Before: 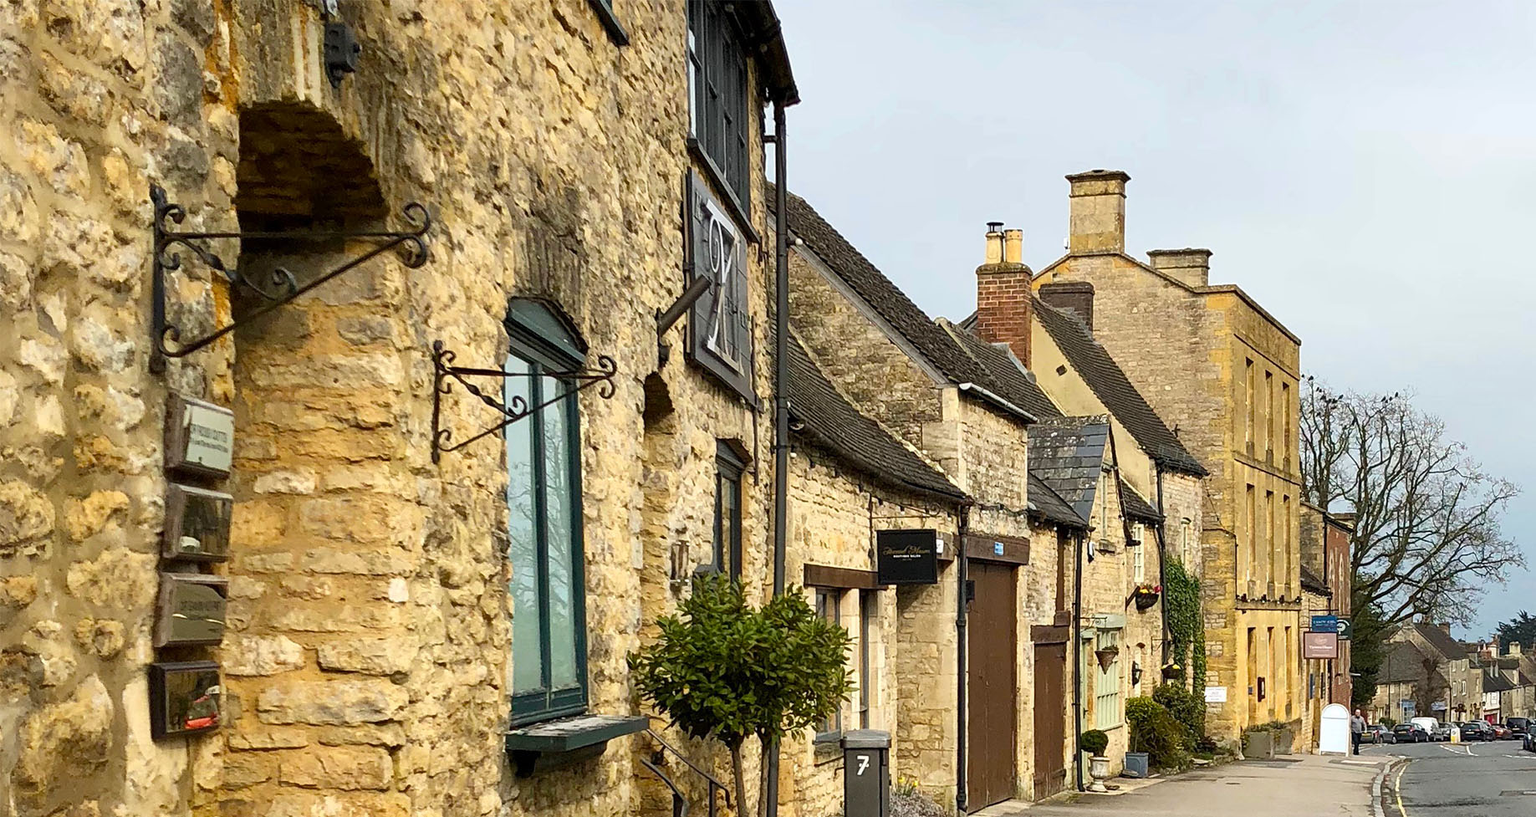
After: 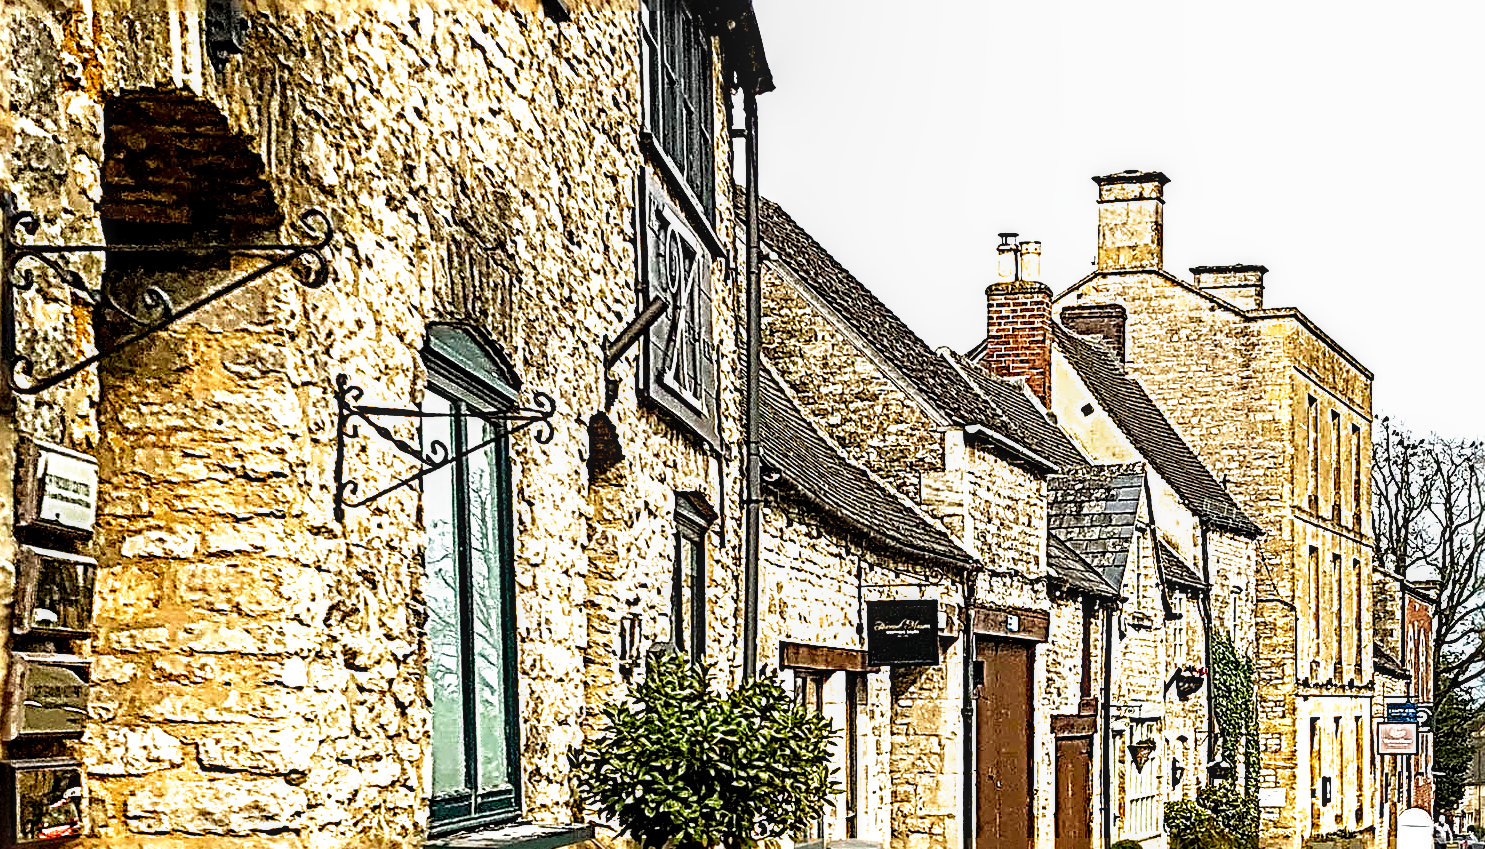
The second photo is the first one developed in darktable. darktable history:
exposure: exposure 0.6 EV, compensate highlight preservation false
contrast brightness saturation: contrast -0.02, brightness -0.01, saturation 0.03
crop: left 9.929%, top 3.475%, right 9.188%, bottom 9.529%
local contrast: detail 150%
white balance: red 1.029, blue 0.92
color calibration: illuminant as shot in camera, x 0.358, y 0.373, temperature 4628.91 K
filmic rgb: black relative exposure -8.7 EV, white relative exposure 2.7 EV, threshold 3 EV, target black luminance 0%, hardness 6.25, latitude 76.53%, contrast 1.326, shadows ↔ highlights balance -0.349%, preserve chrominance no, color science v4 (2020), enable highlight reconstruction true
sharpen: radius 4.001, amount 2
